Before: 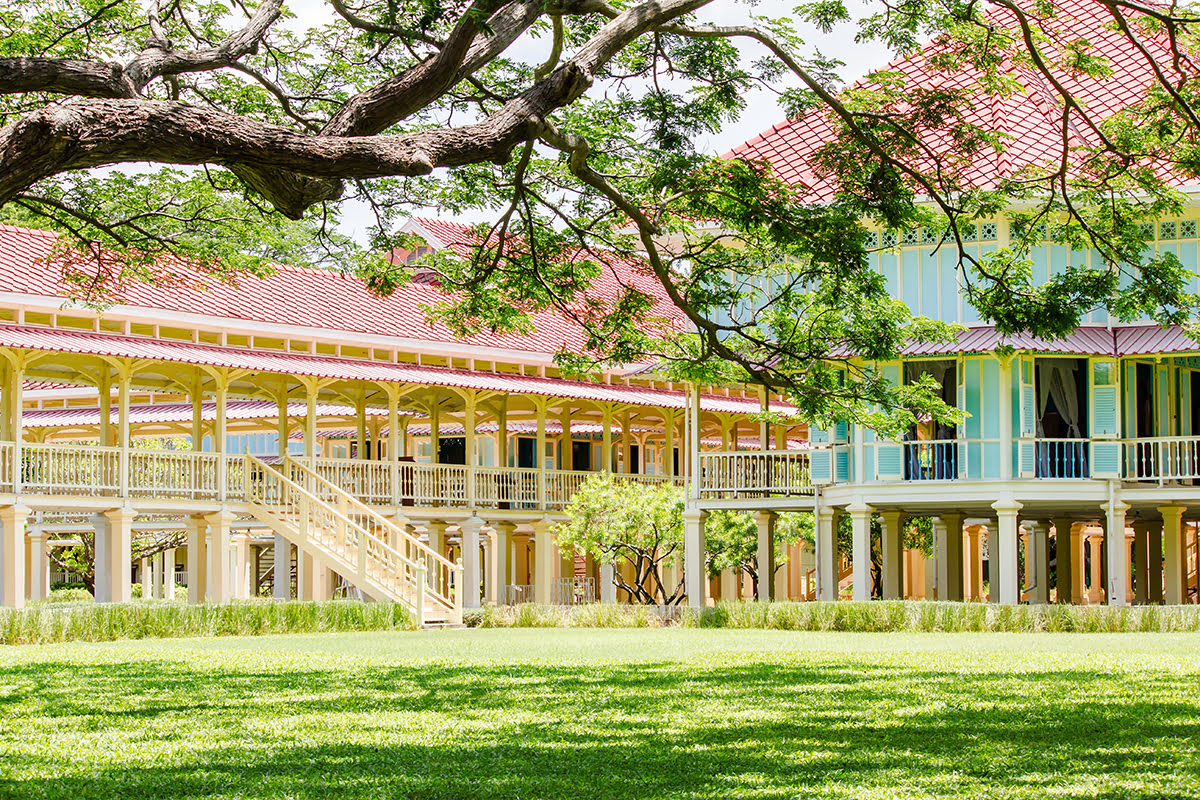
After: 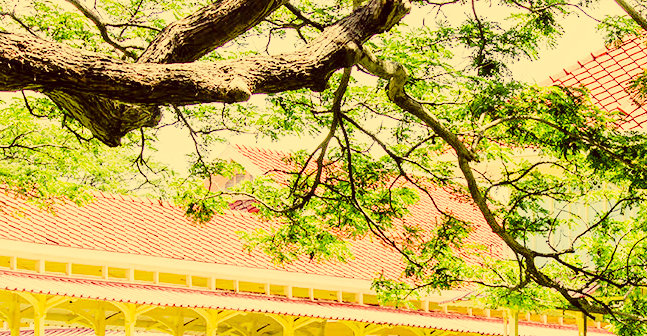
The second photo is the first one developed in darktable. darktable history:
color correction: highlights a* -0.625, highlights b* 39.91, shadows a* 9.73, shadows b* -0.33
contrast brightness saturation: saturation -0.067
exposure: exposure 1.001 EV, compensate highlight preservation false
crop: left 15.25%, top 9.169%, right 30.792%, bottom 48.745%
tone curve: curves: ch0 [(0, 0) (0.168, 0.142) (0.359, 0.44) (0.469, 0.544) (0.634, 0.722) (0.858, 0.903) (1, 0.968)]; ch1 [(0, 0) (0.437, 0.453) (0.472, 0.47) (0.502, 0.502) (0.54, 0.534) (0.57, 0.592) (0.618, 0.66) (0.699, 0.749) (0.859, 0.919) (1, 1)]; ch2 [(0, 0) (0.33, 0.301) (0.421, 0.443) (0.476, 0.498) (0.505, 0.503) (0.547, 0.557) (0.586, 0.634) (0.608, 0.676) (1, 1)], preserve colors none
filmic rgb: black relative exposure -7.65 EV, white relative exposure 4.56 EV, threshold 5.99 EV, hardness 3.61, contrast 1.054, enable highlight reconstruction true
